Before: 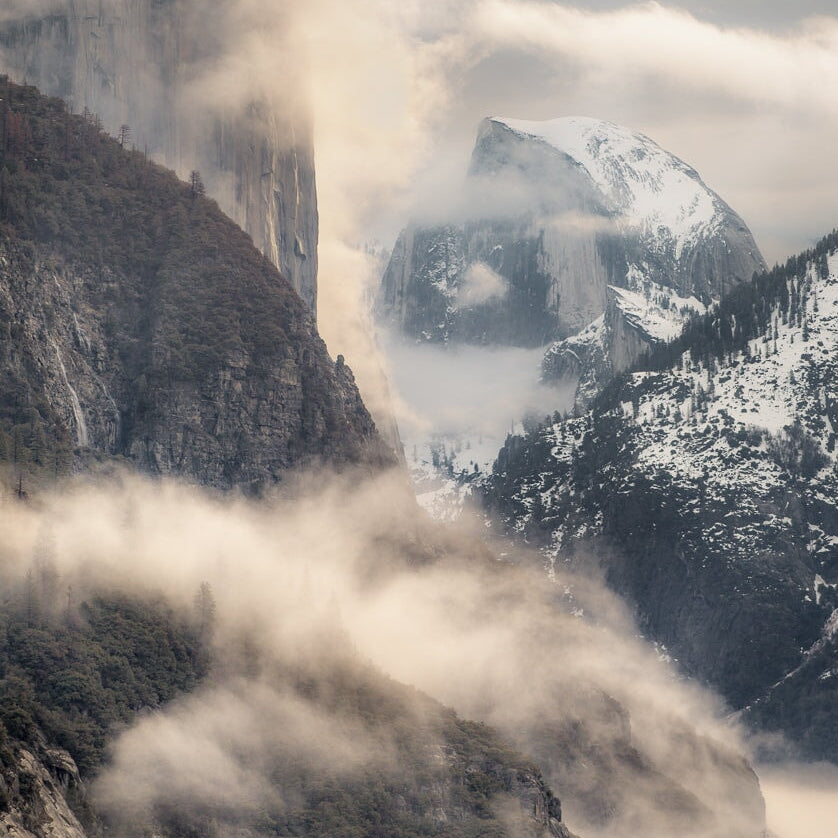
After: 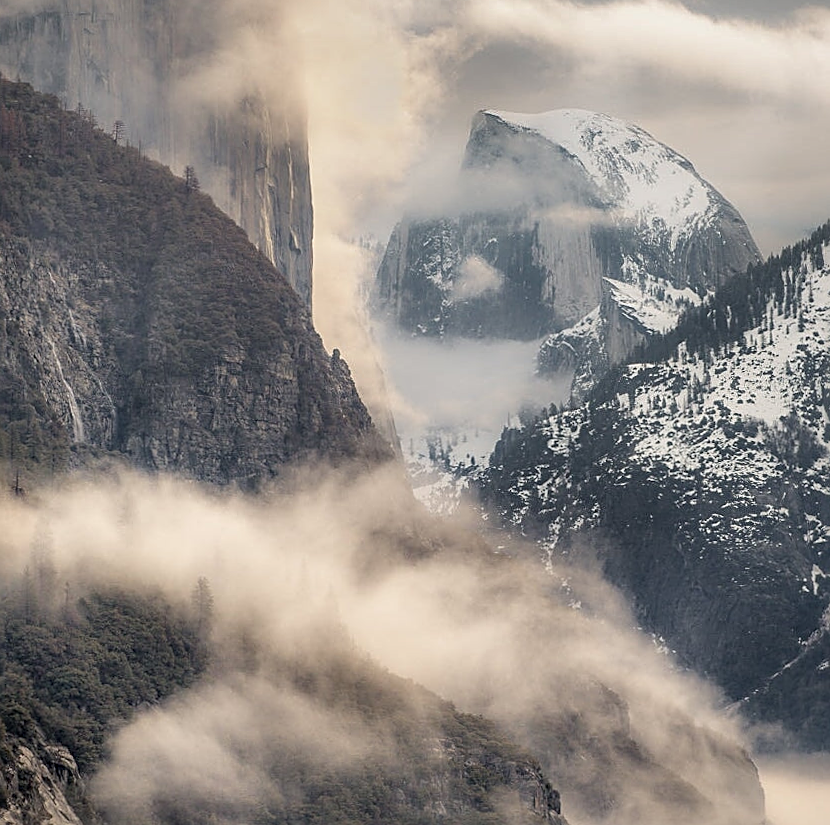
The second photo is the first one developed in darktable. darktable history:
rotate and perspective: rotation -0.45°, automatic cropping original format, crop left 0.008, crop right 0.992, crop top 0.012, crop bottom 0.988
shadows and highlights: shadows 60, soften with gaussian
sharpen: amount 0.575
